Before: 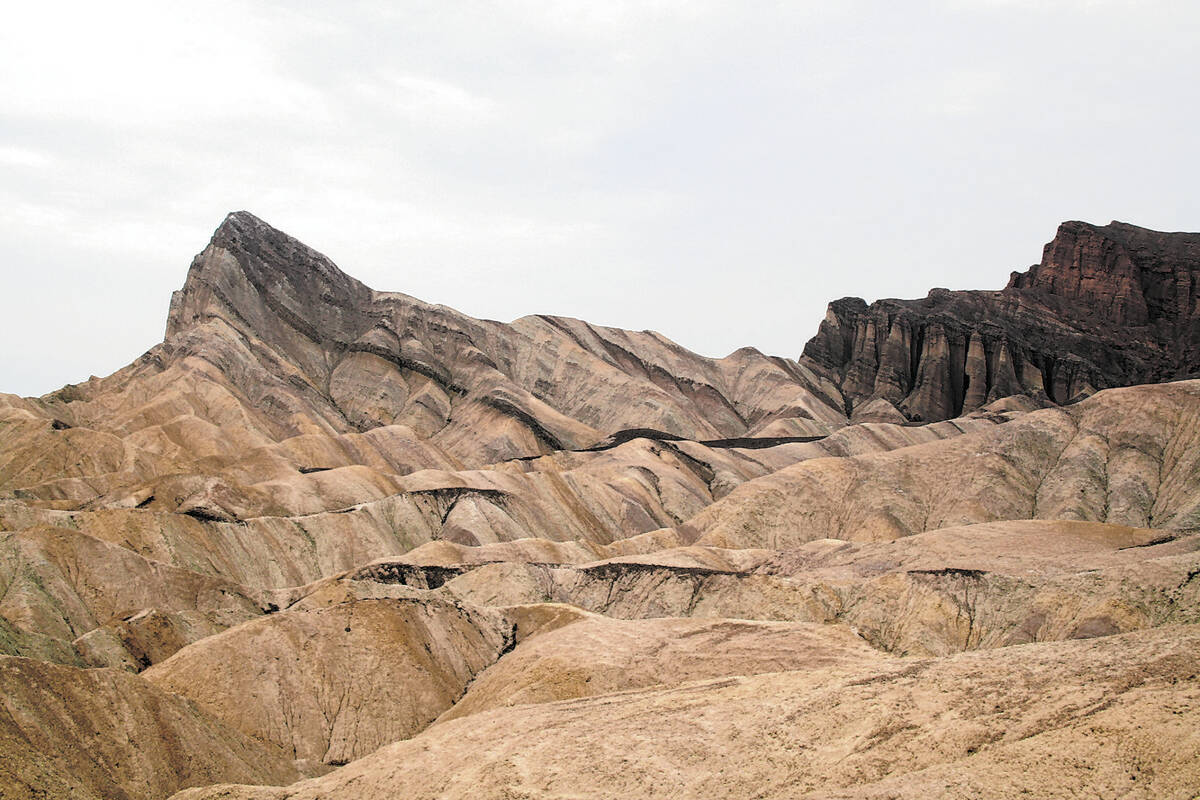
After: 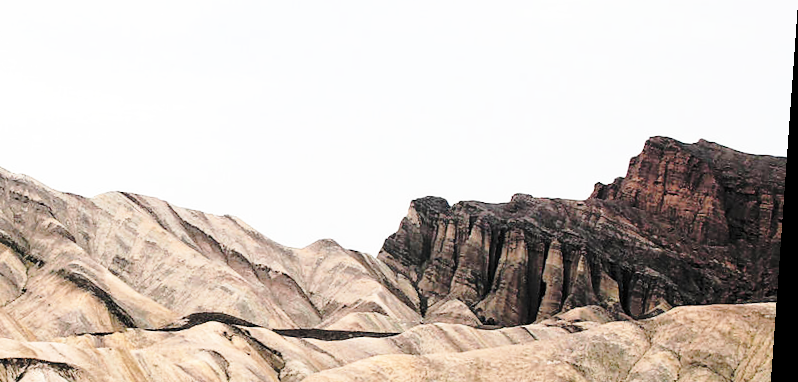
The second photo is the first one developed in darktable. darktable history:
crop: left 36.005%, top 18.293%, right 0.31%, bottom 38.444%
base curve: curves: ch0 [(0, 0) (0.032, 0.037) (0.105, 0.228) (0.435, 0.76) (0.856, 0.983) (1, 1)], preserve colors none
rotate and perspective: rotation 4.1°, automatic cropping off
